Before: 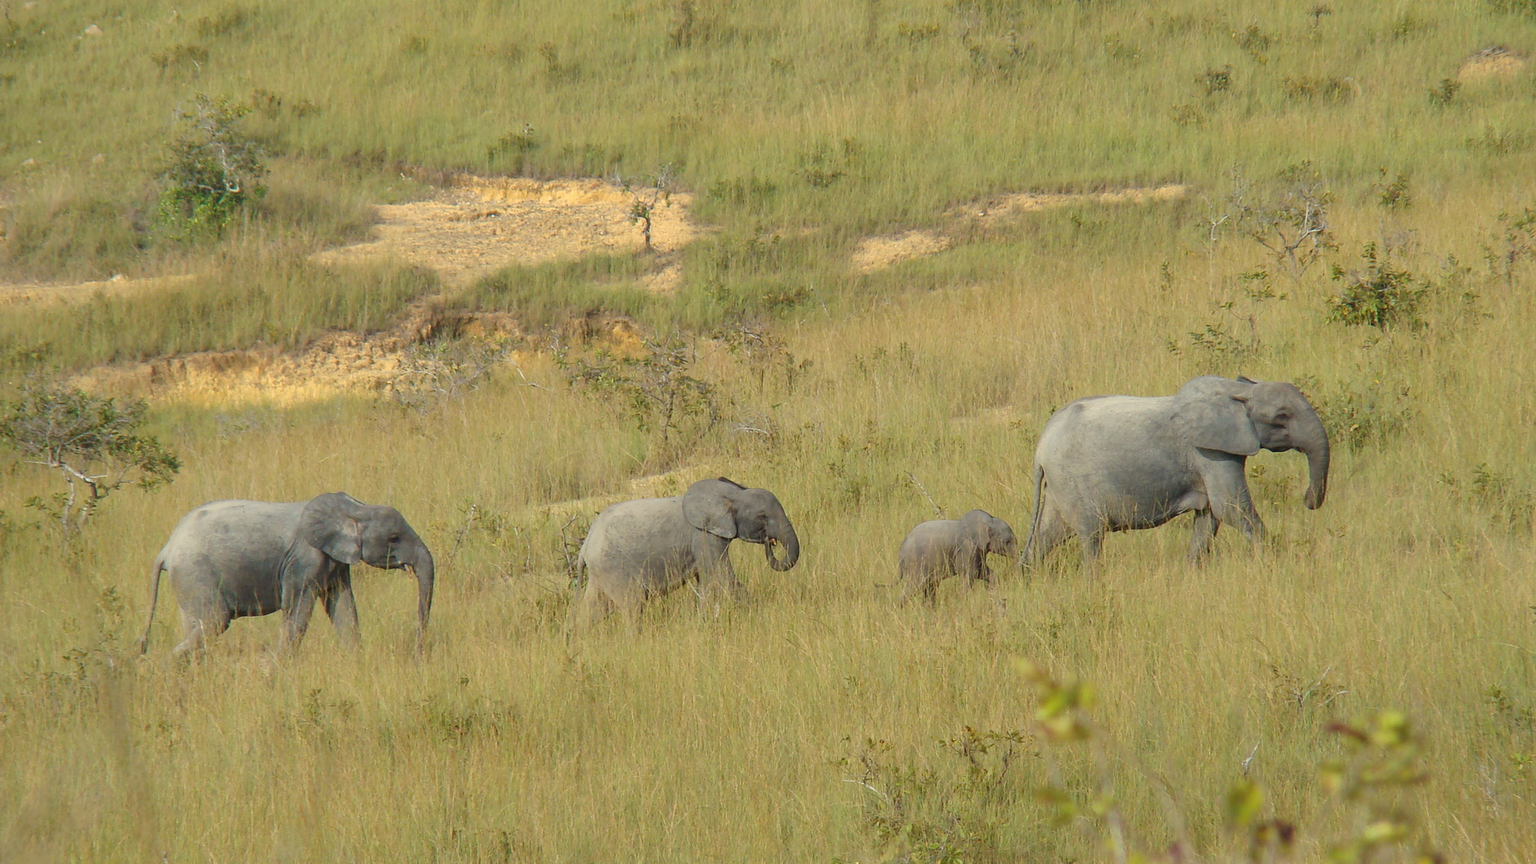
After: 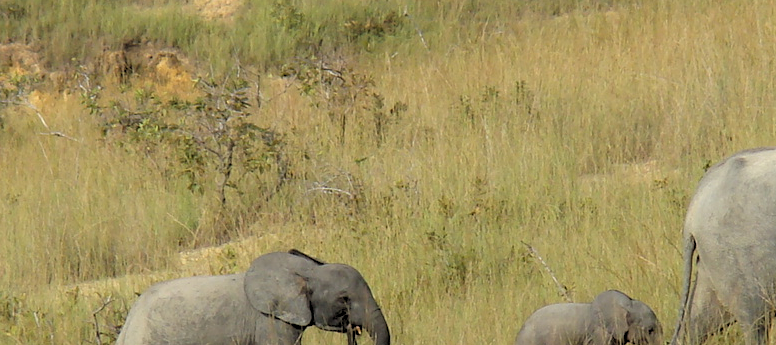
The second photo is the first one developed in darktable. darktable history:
crop: left 31.751%, top 32.172%, right 27.8%, bottom 35.83%
rgb levels: levels [[0.034, 0.472, 0.904], [0, 0.5, 1], [0, 0.5, 1]]
